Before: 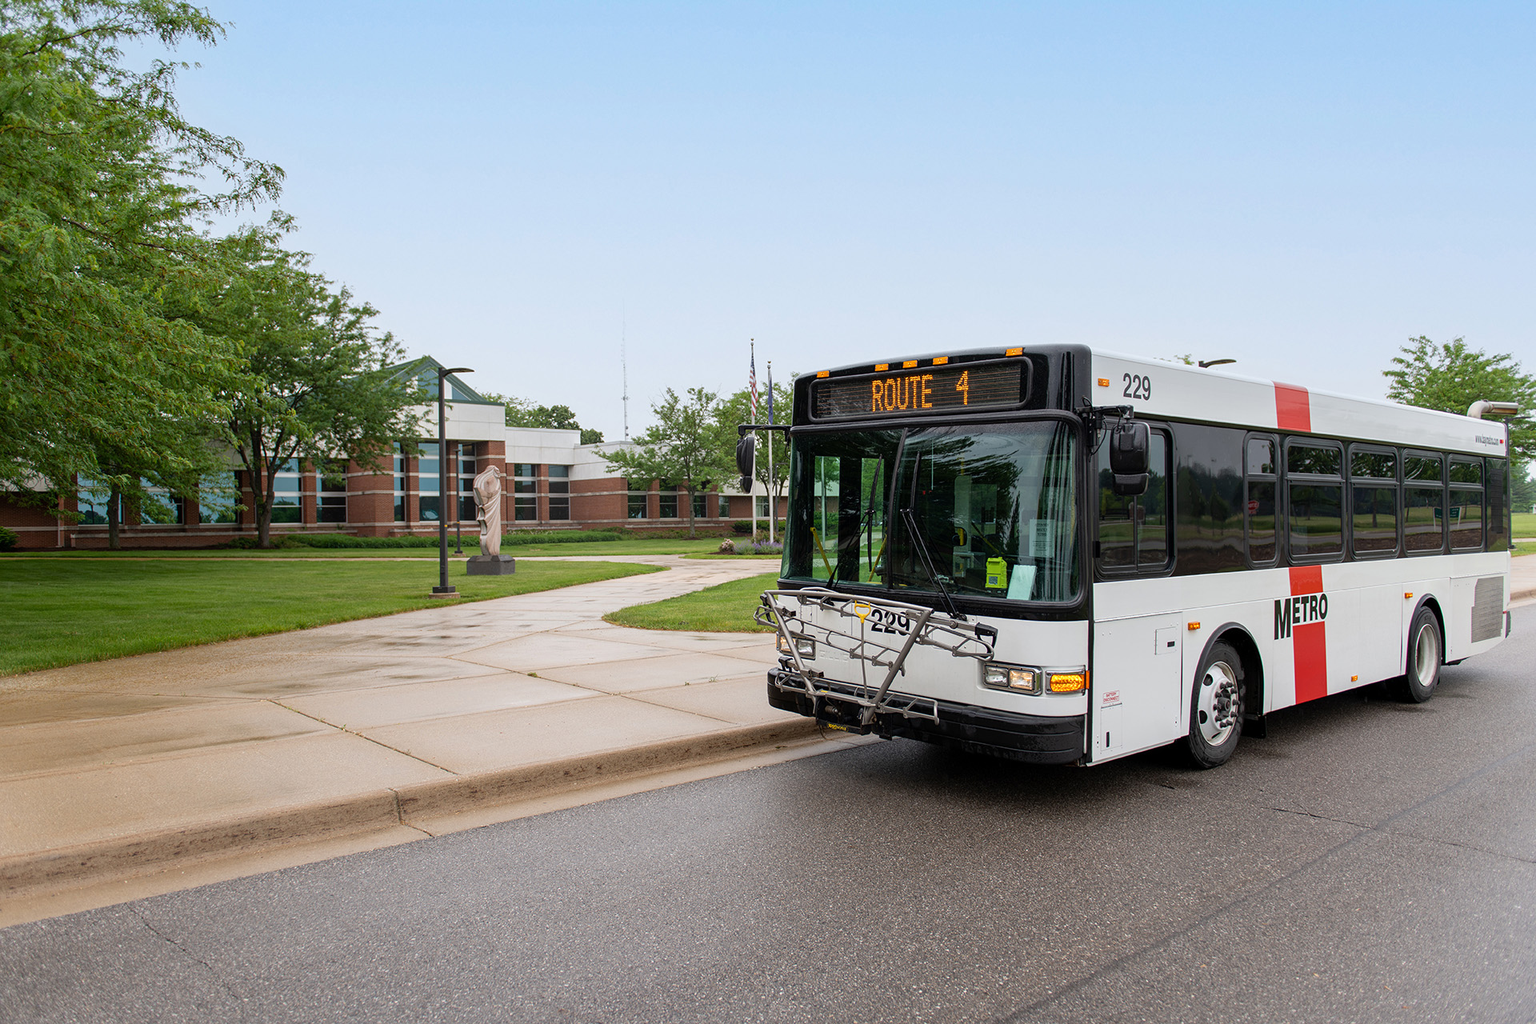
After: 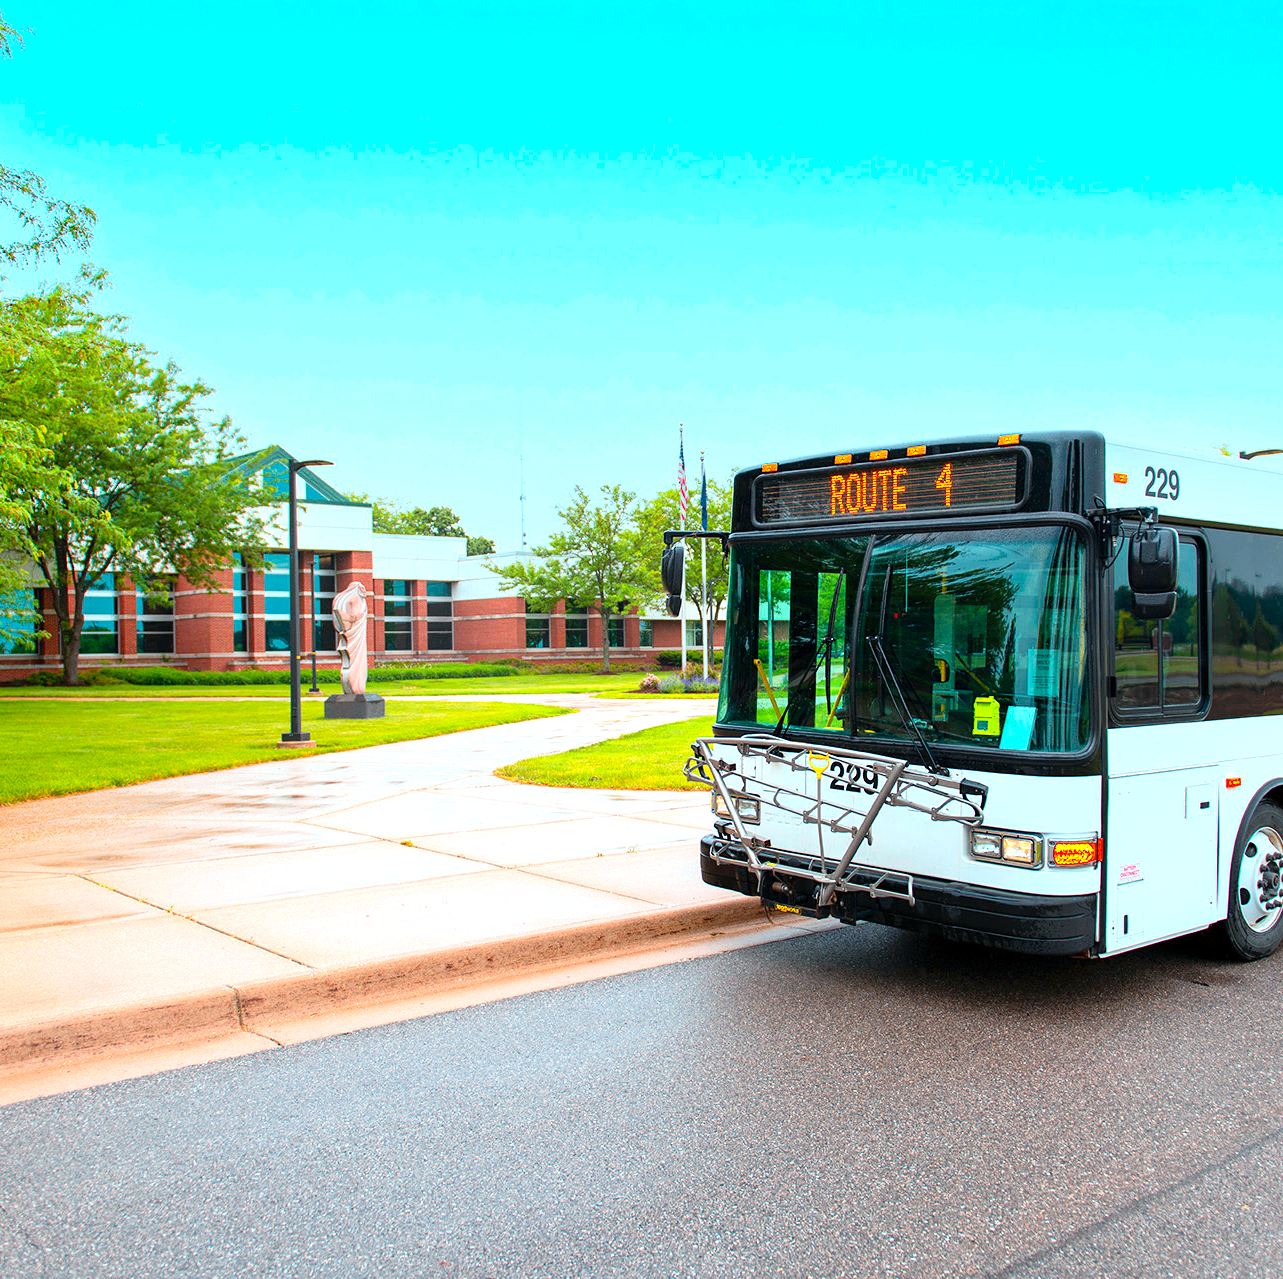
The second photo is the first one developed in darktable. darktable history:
crop and rotate: left 13.541%, right 19.635%
contrast brightness saturation: contrast 0.103, brightness 0.035, saturation 0.091
exposure: exposure 0.127 EV, compensate highlight preservation false
color calibration: output R [1.422, -0.35, -0.252, 0], output G [-0.238, 1.259, -0.084, 0], output B [-0.081, -0.196, 1.58, 0], output brightness [0.49, 0.671, -0.57, 0], x 0.328, y 0.344, temperature 5620.13 K
